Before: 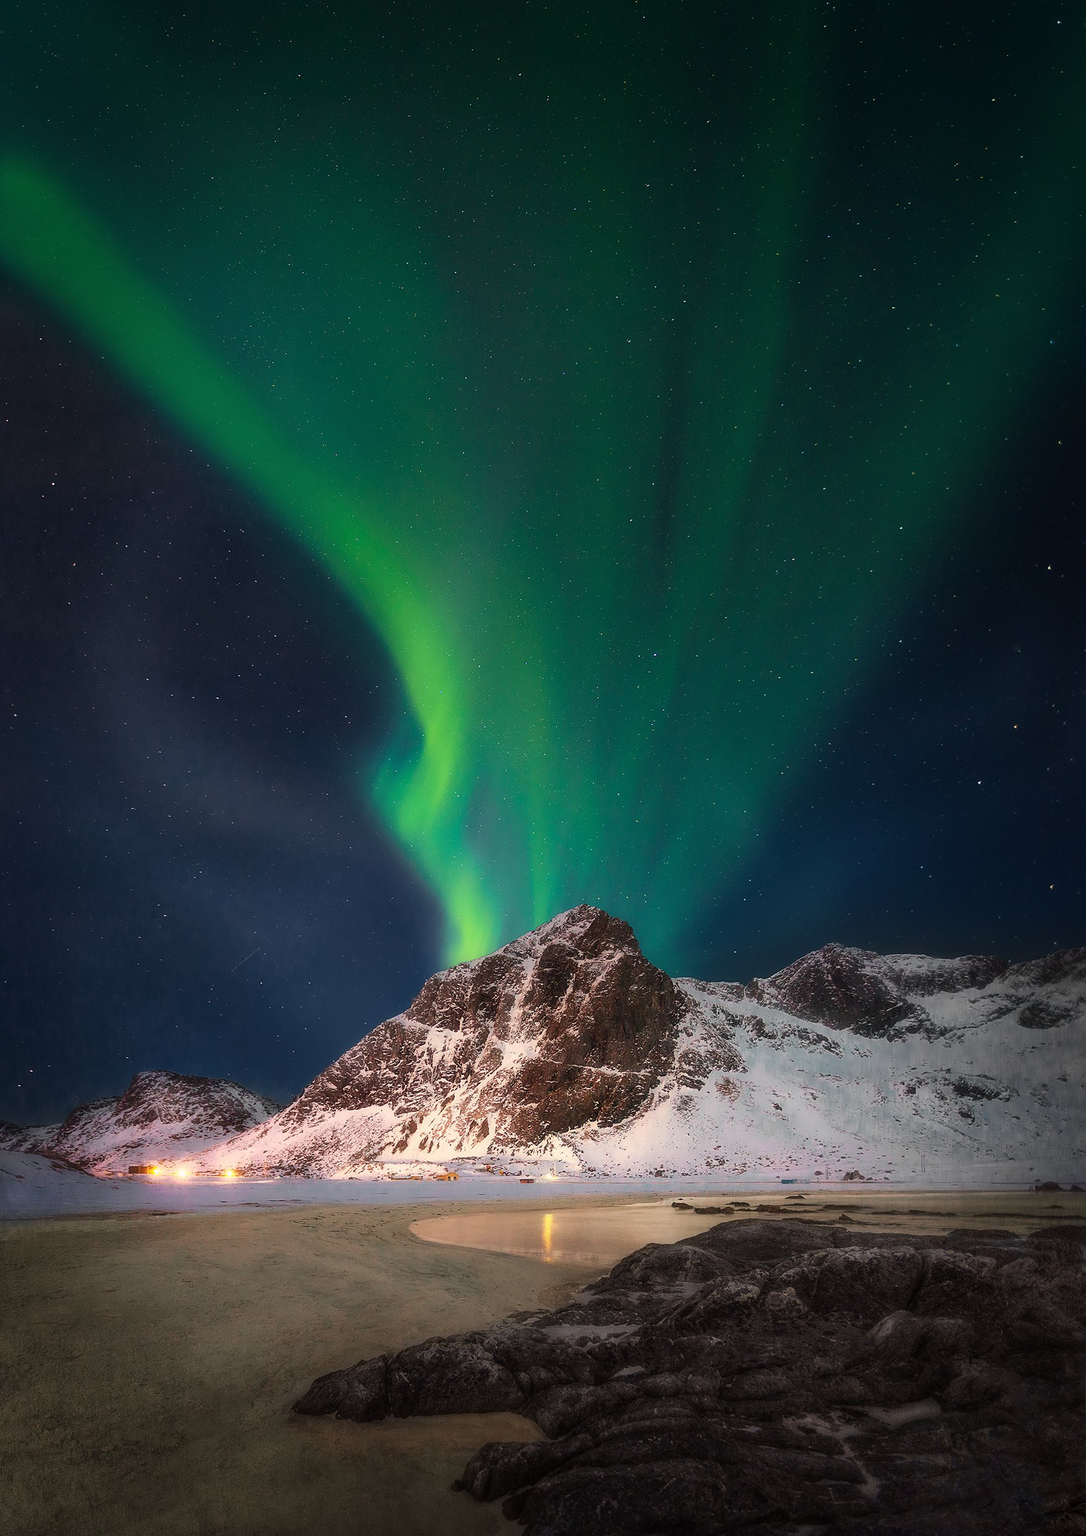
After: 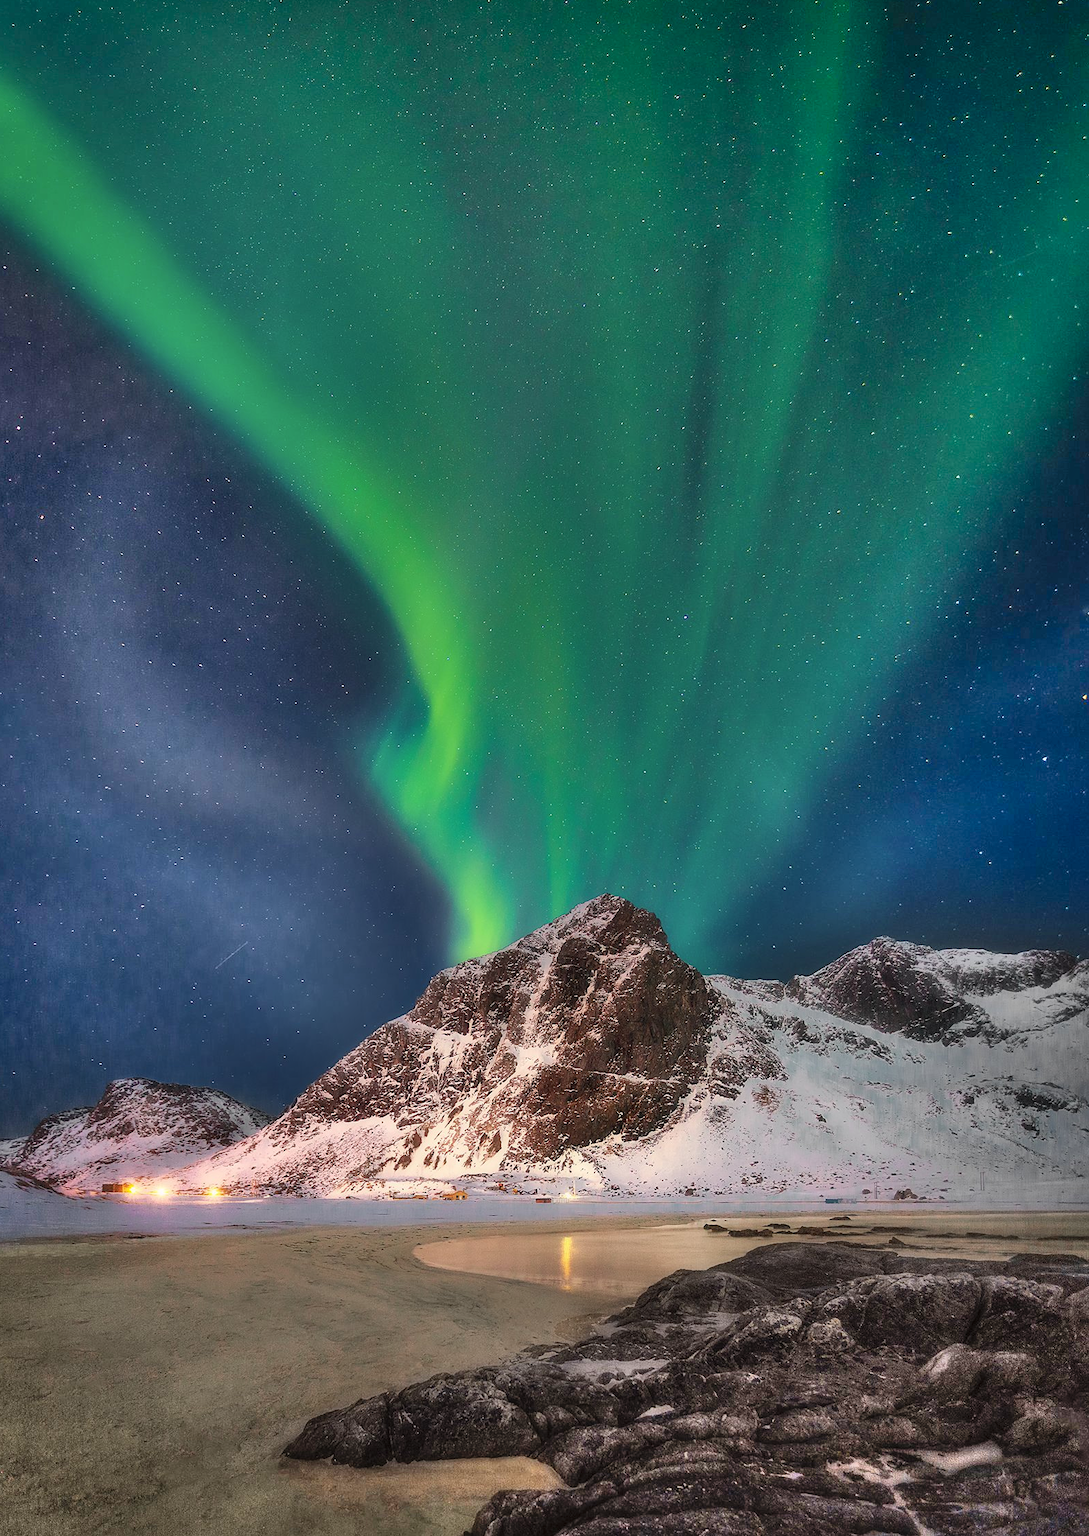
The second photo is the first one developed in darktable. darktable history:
shadows and highlights: shadows 73.45, highlights -60.62, soften with gaussian
crop: left 3.408%, top 6.403%, right 5.976%, bottom 3.33%
